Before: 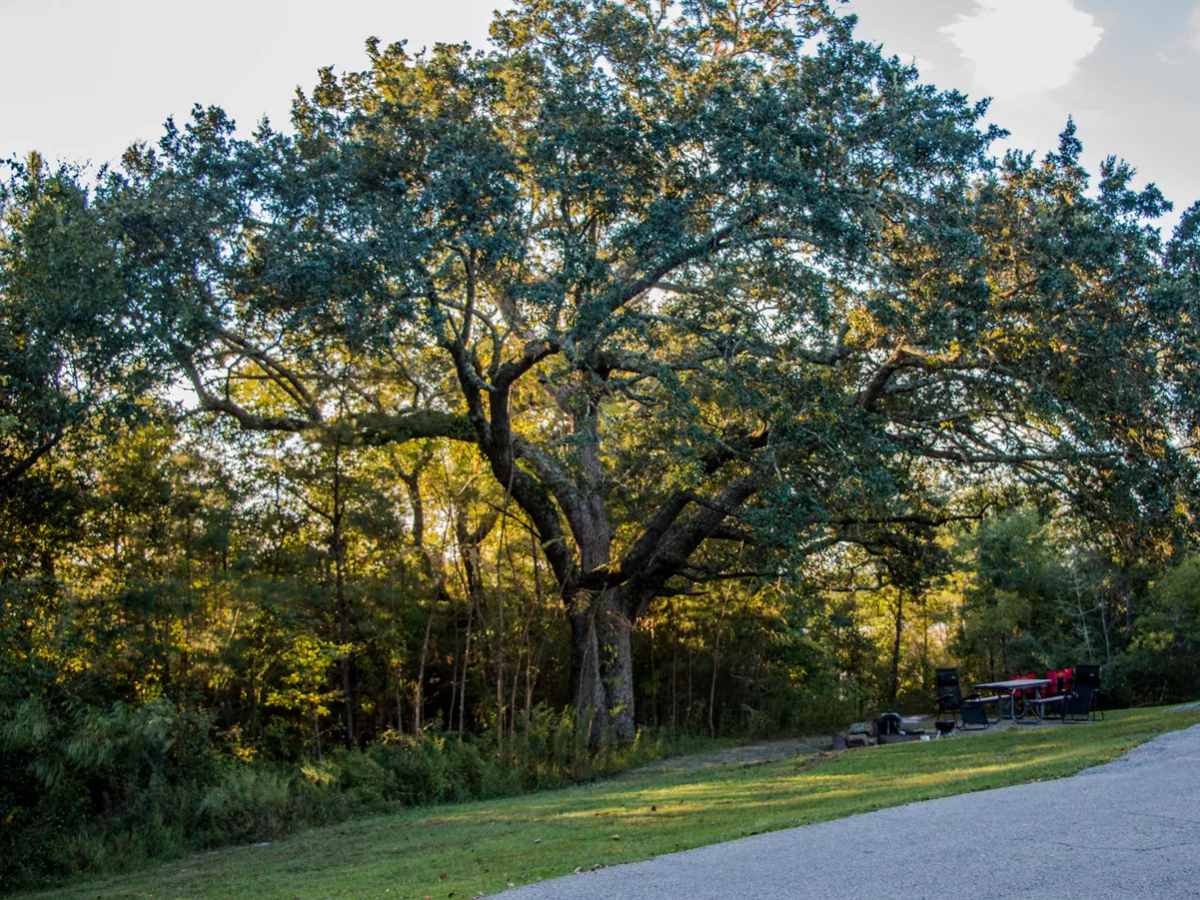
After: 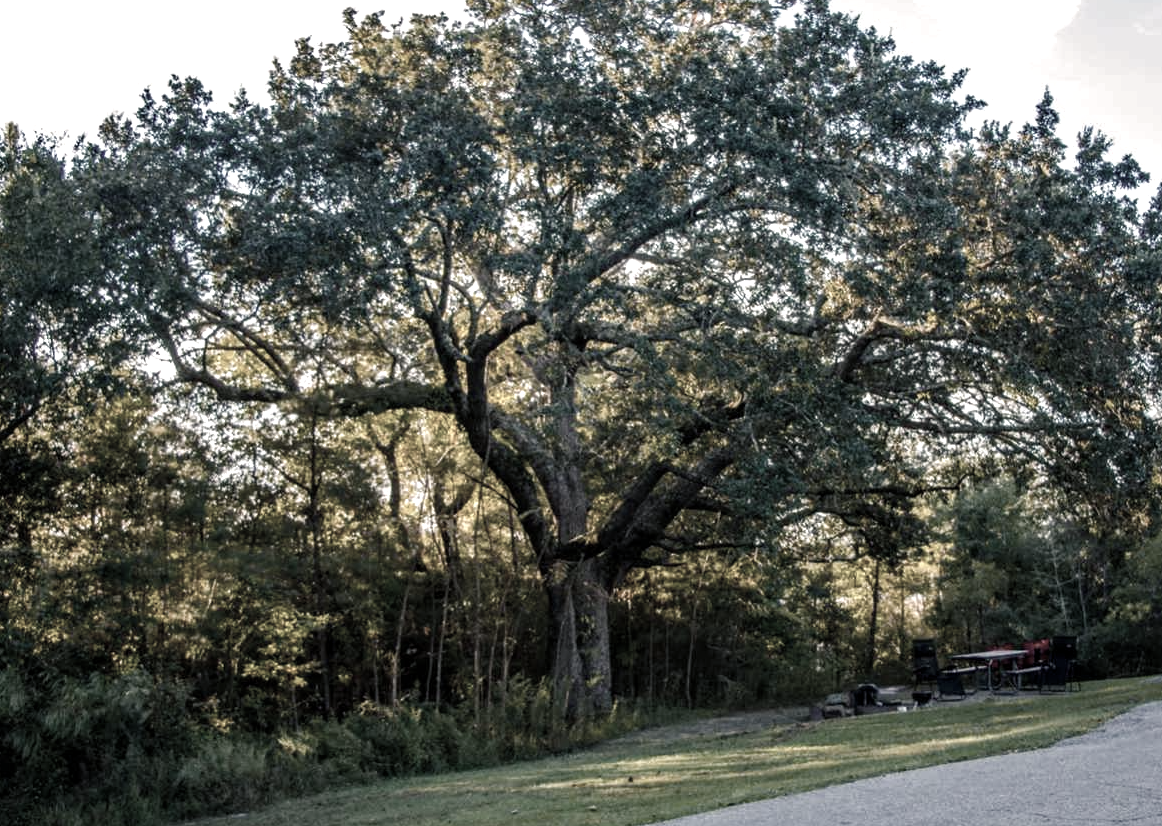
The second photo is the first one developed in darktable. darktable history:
color correction: saturation 0.3
crop: left 1.964%, top 3.251%, right 1.122%, bottom 4.933%
color balance rgb: shadows lift › chroma 4.21%, shadows lift › hue 252.22°, highlights gain › chroma 1.36%, highlights gain › hue 50.24°, perceptual saturation grading › mid-tones 6.33%, perceptual saturation grading › shadows 72.44%, perceptual brilliance grading › highlights 11.59%, contrast 5.05%
